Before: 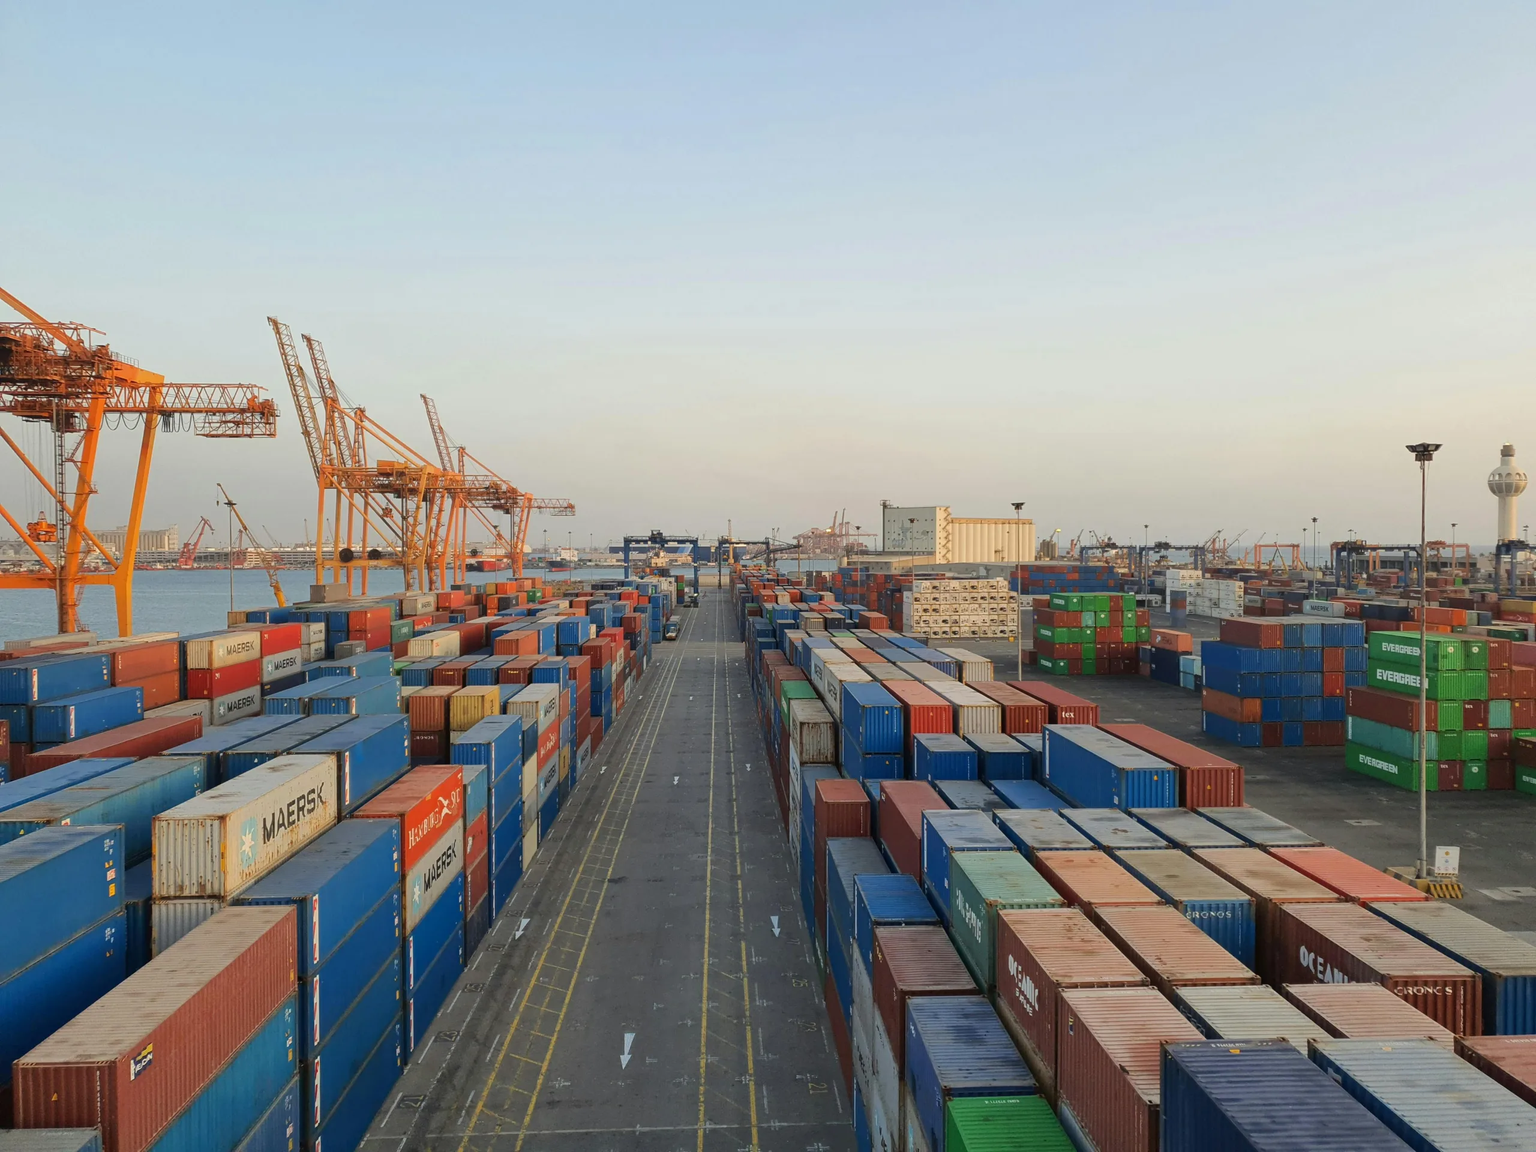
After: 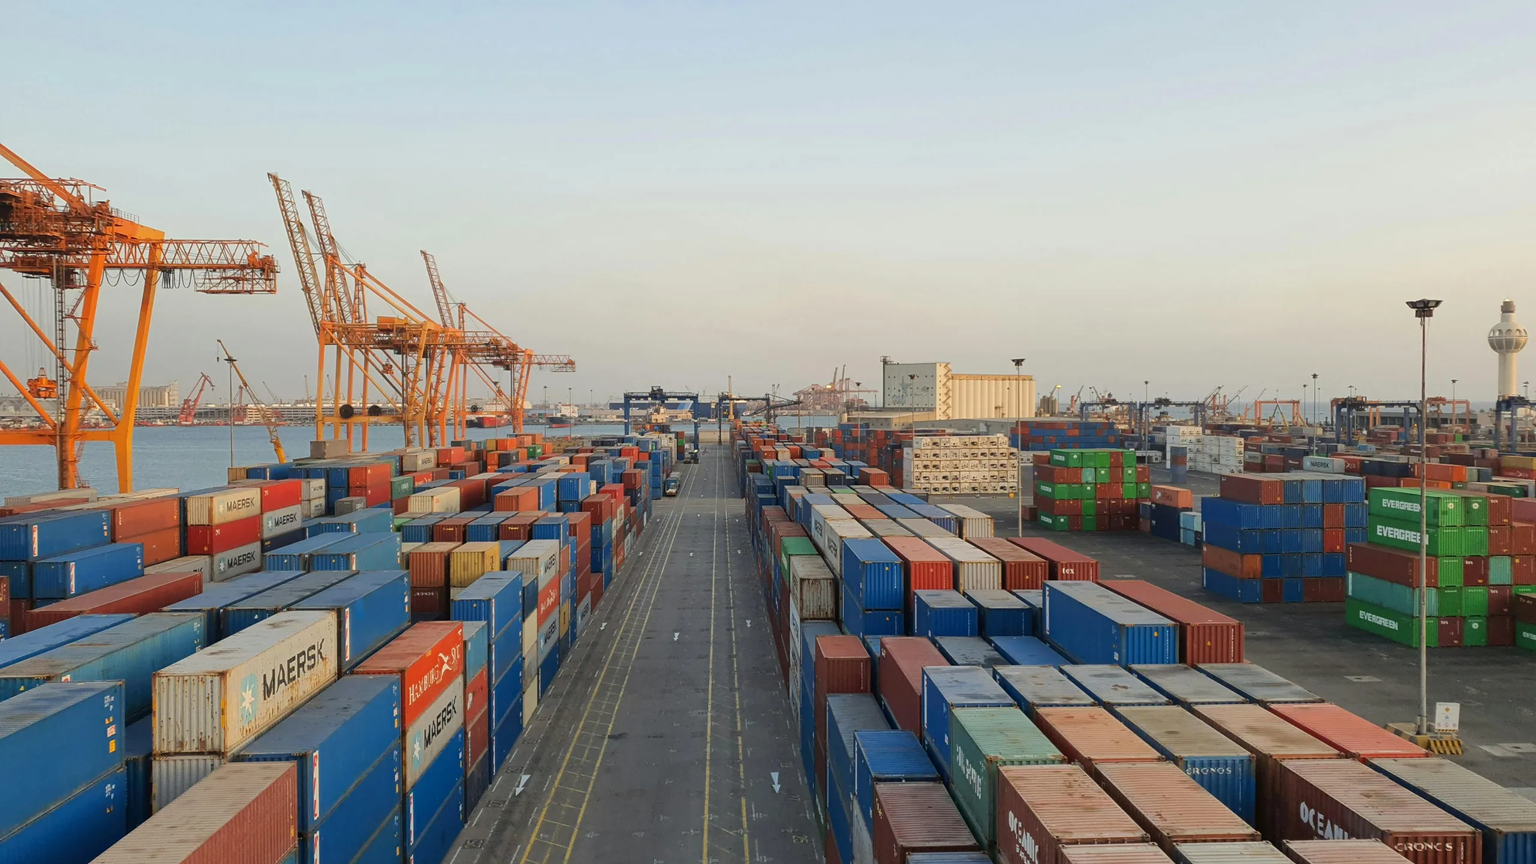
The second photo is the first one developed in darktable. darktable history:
crop and rotate: top 12.5%, bottom 12.5%
